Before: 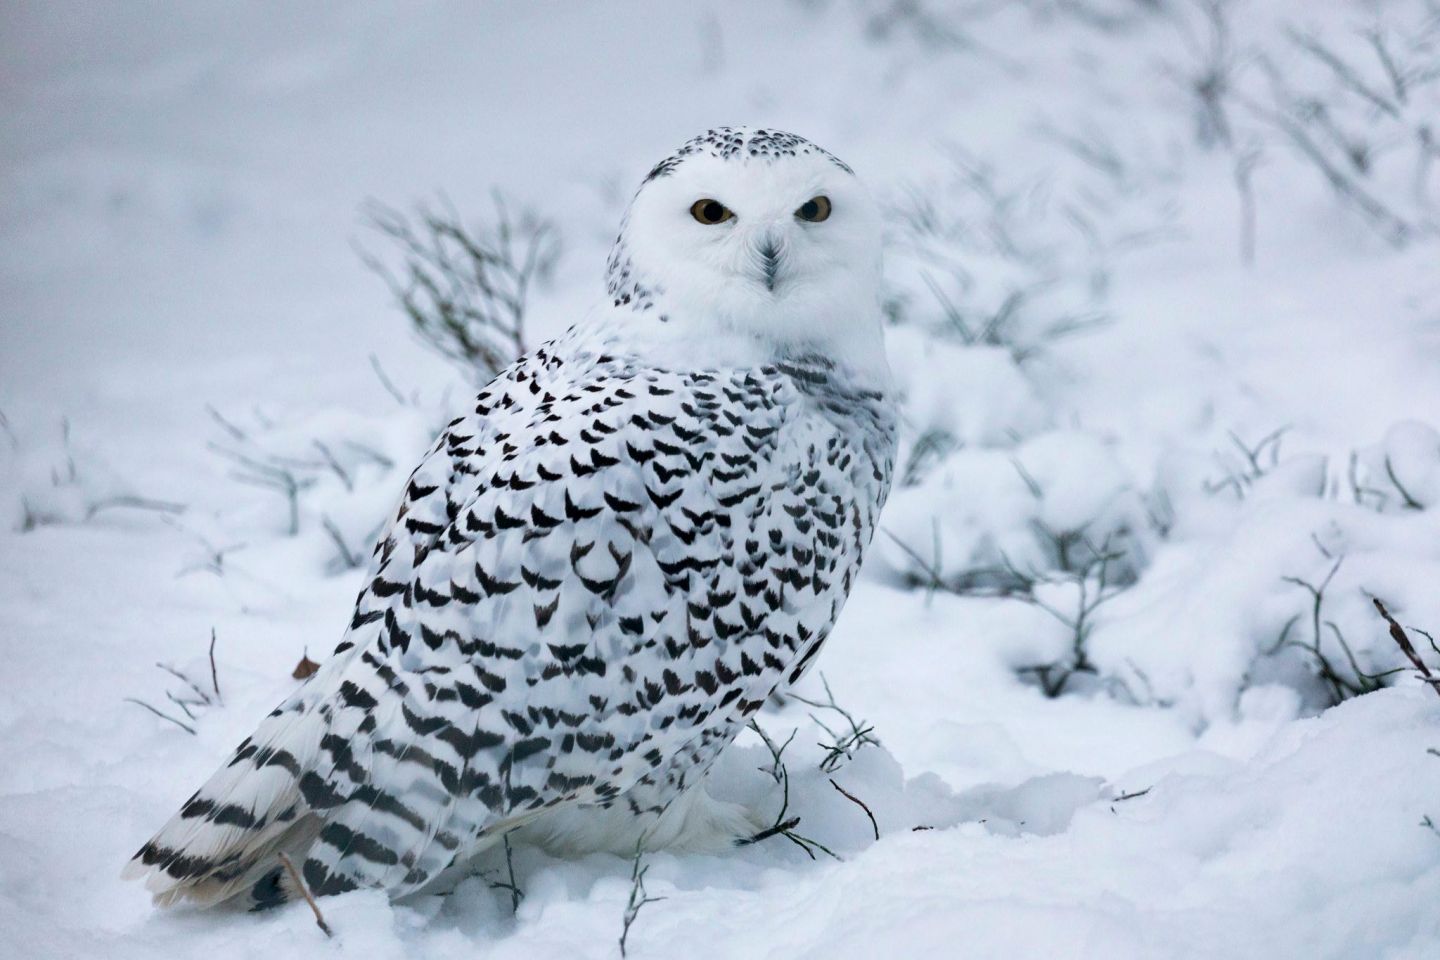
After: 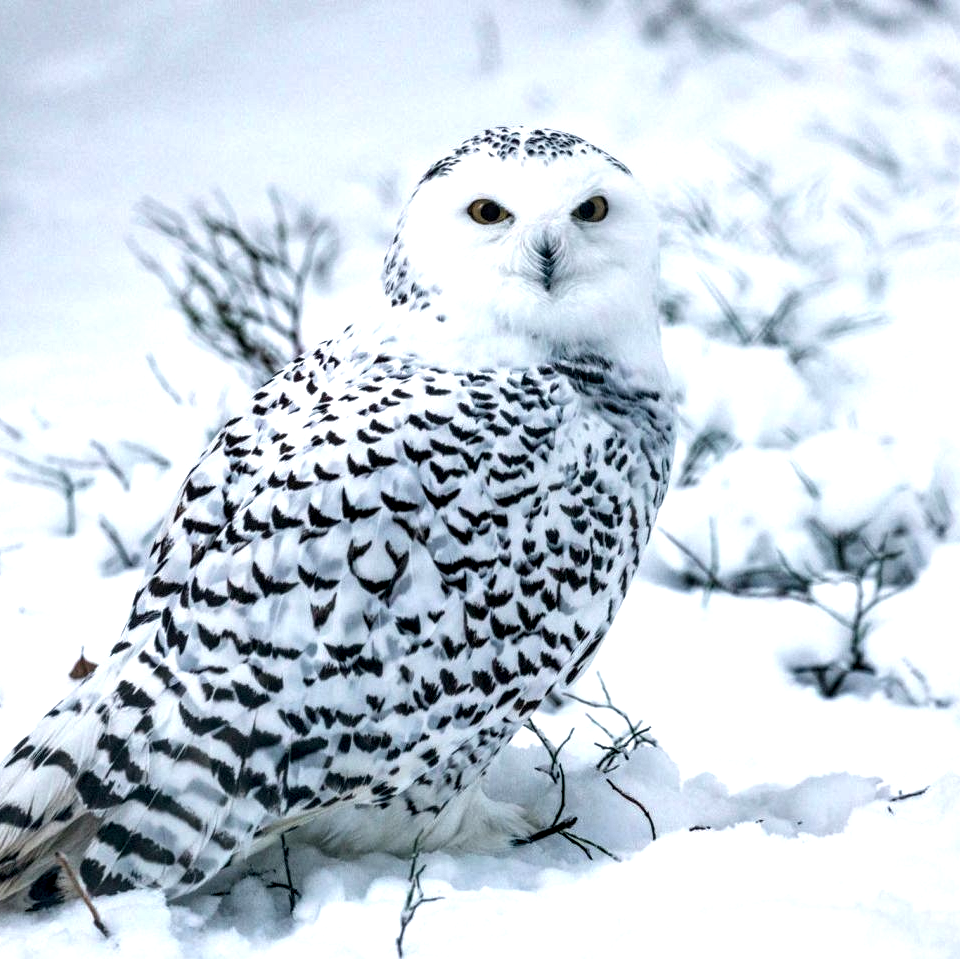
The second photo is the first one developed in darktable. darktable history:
local contrast: highlights 18%, detail 186%
crop and rotate: left 15.534%, right 17.788%
exposure: black level correction -0.002, exposure 0.541 EV, compensate highlight preservation false
